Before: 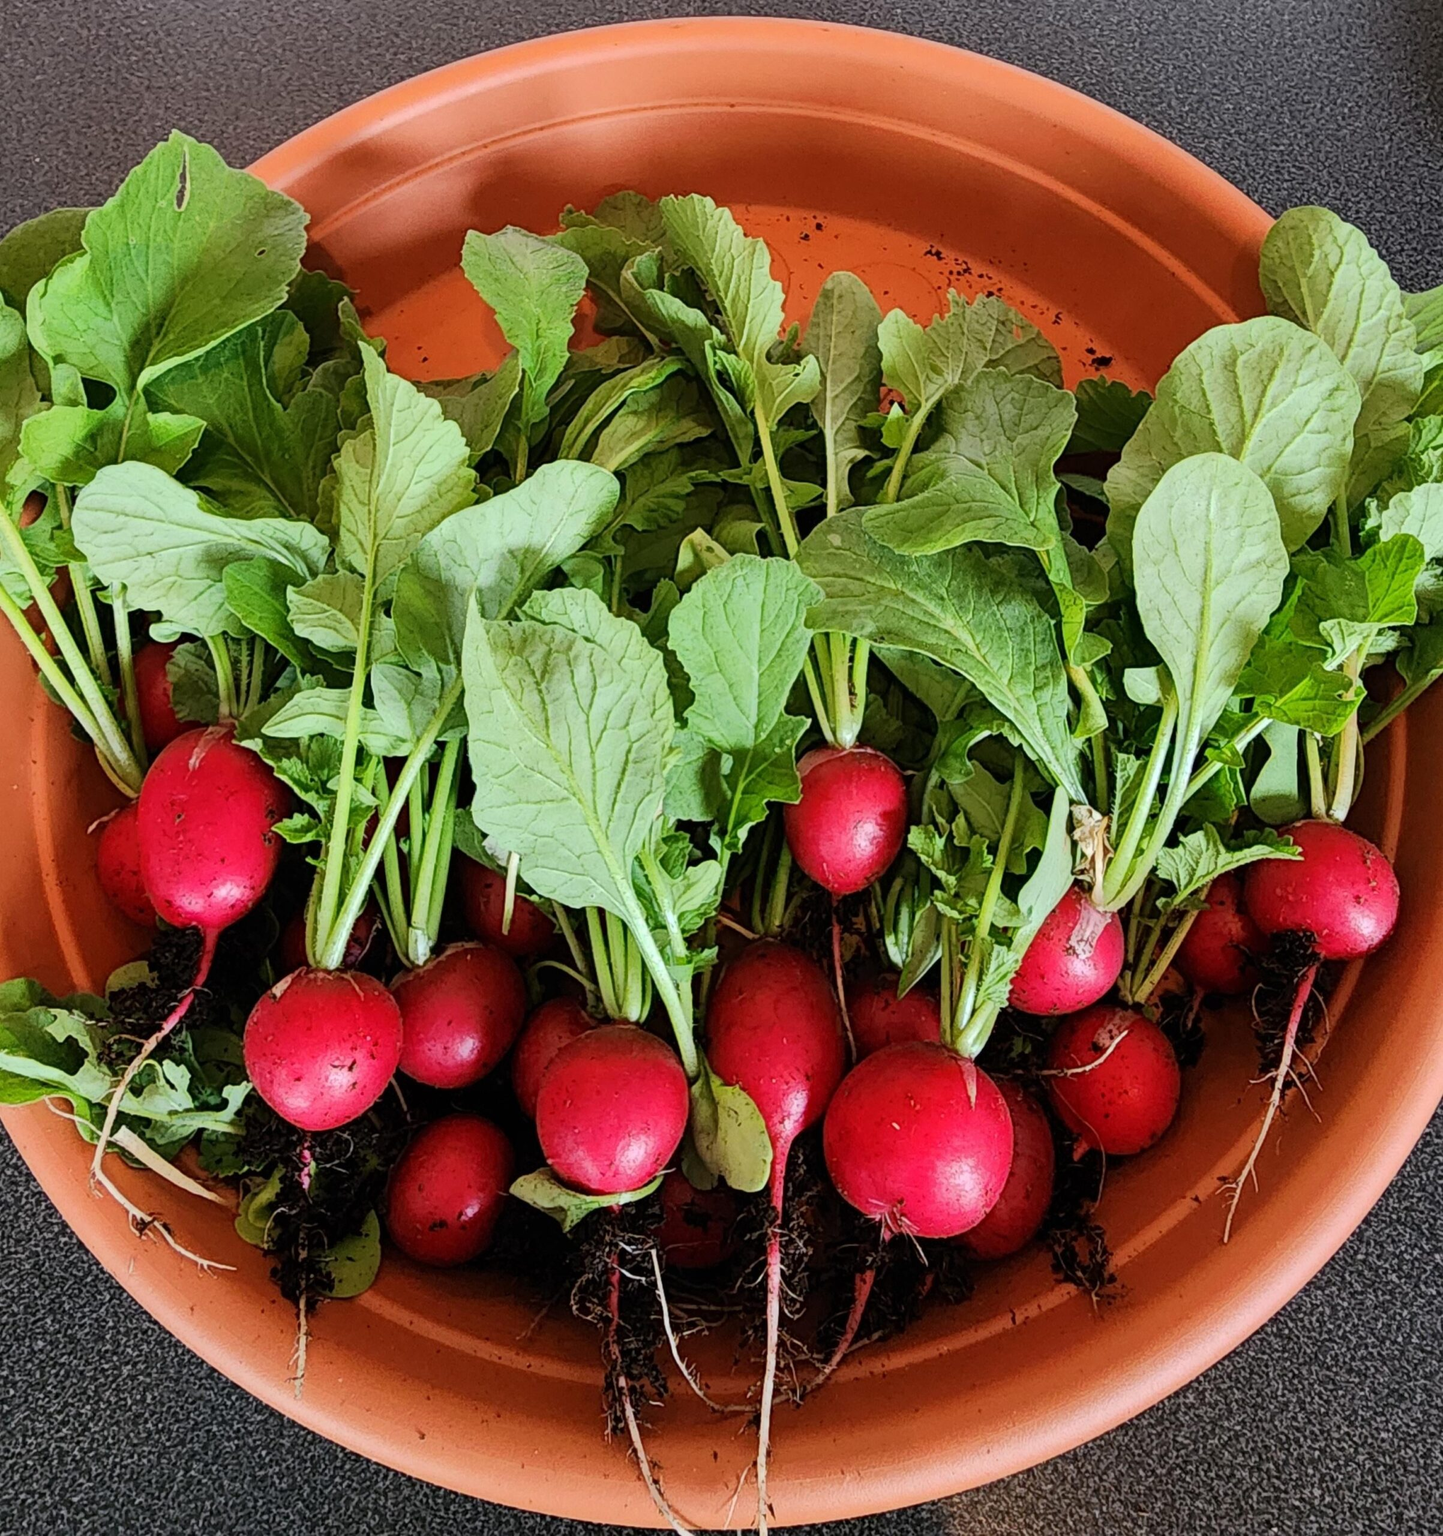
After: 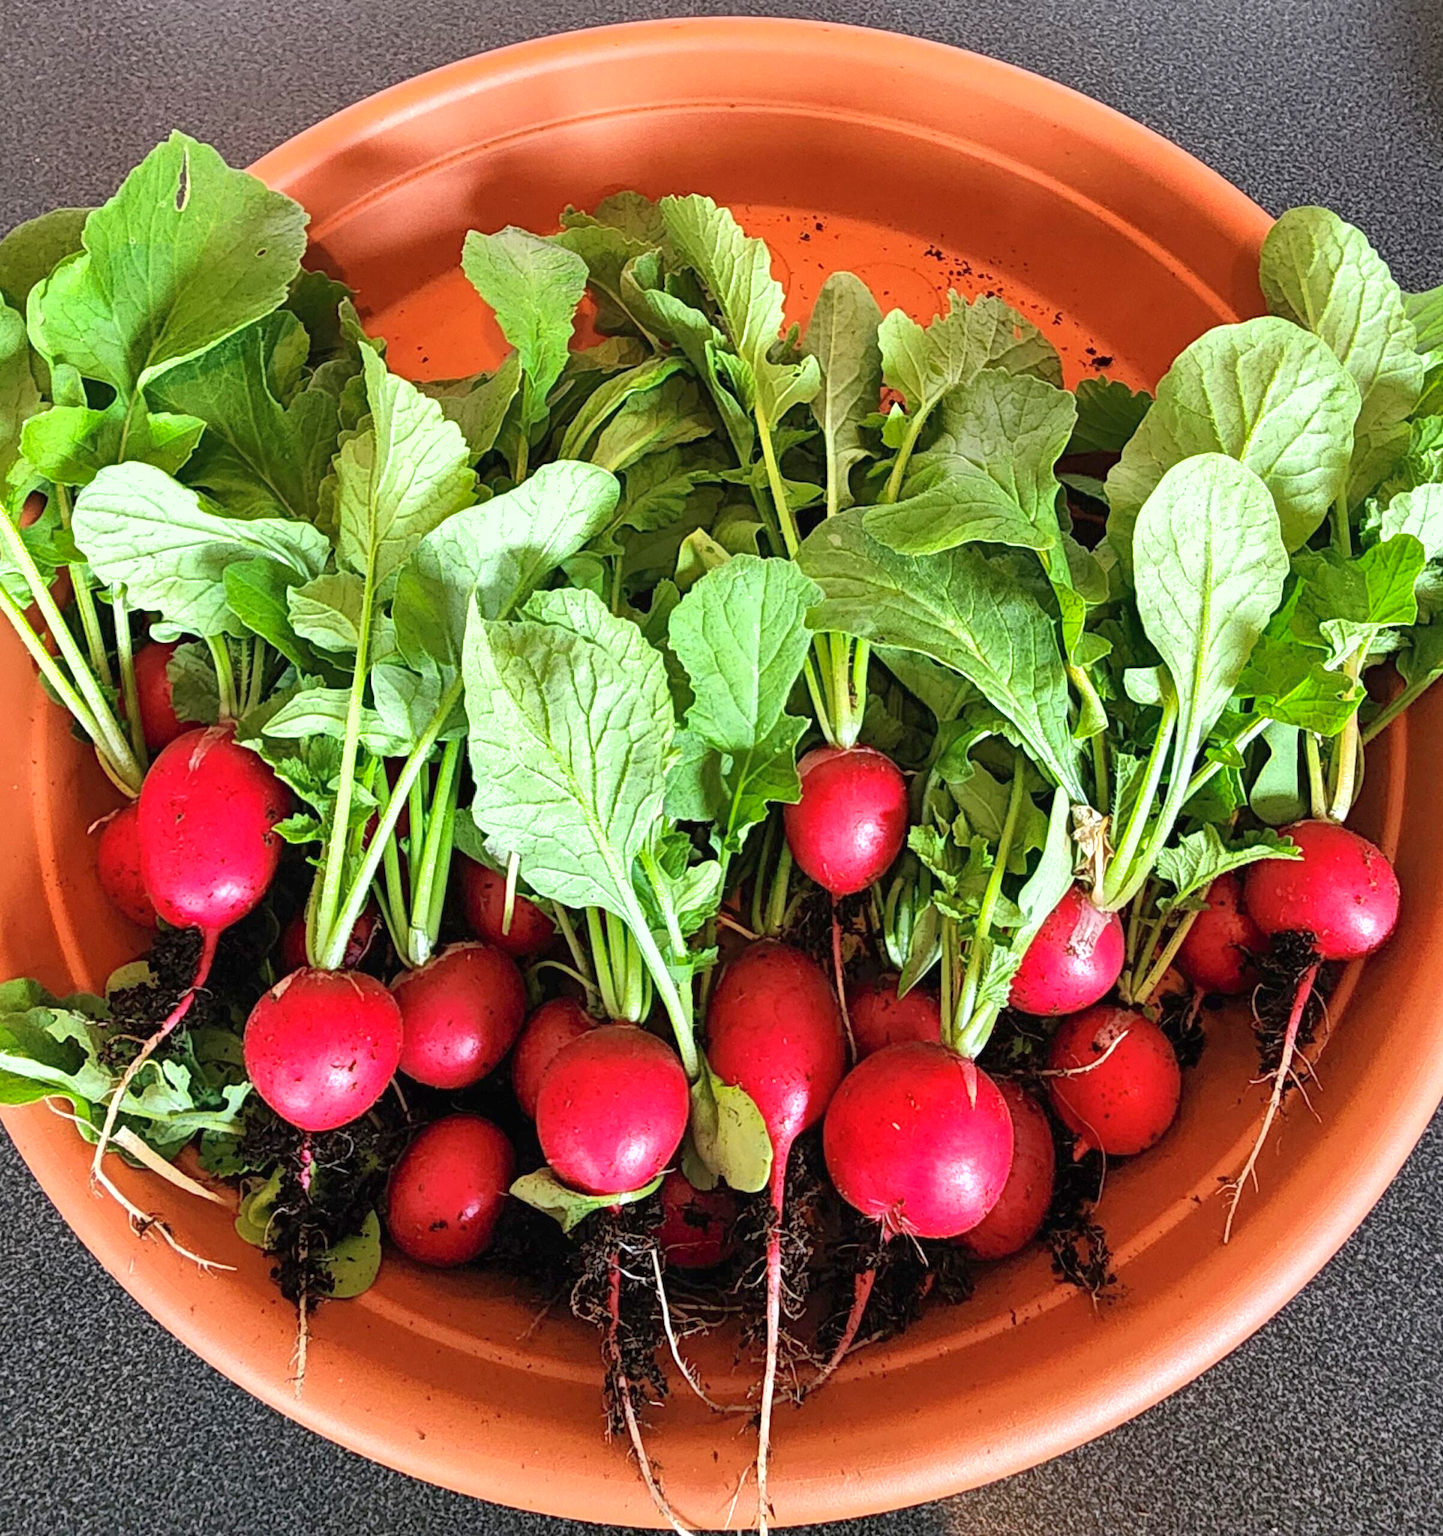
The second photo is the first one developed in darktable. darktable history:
exposure: black level correction 0, exposure 0.684 EV, compensate highlight preservation false
shadows and highlights: on, module defaults
